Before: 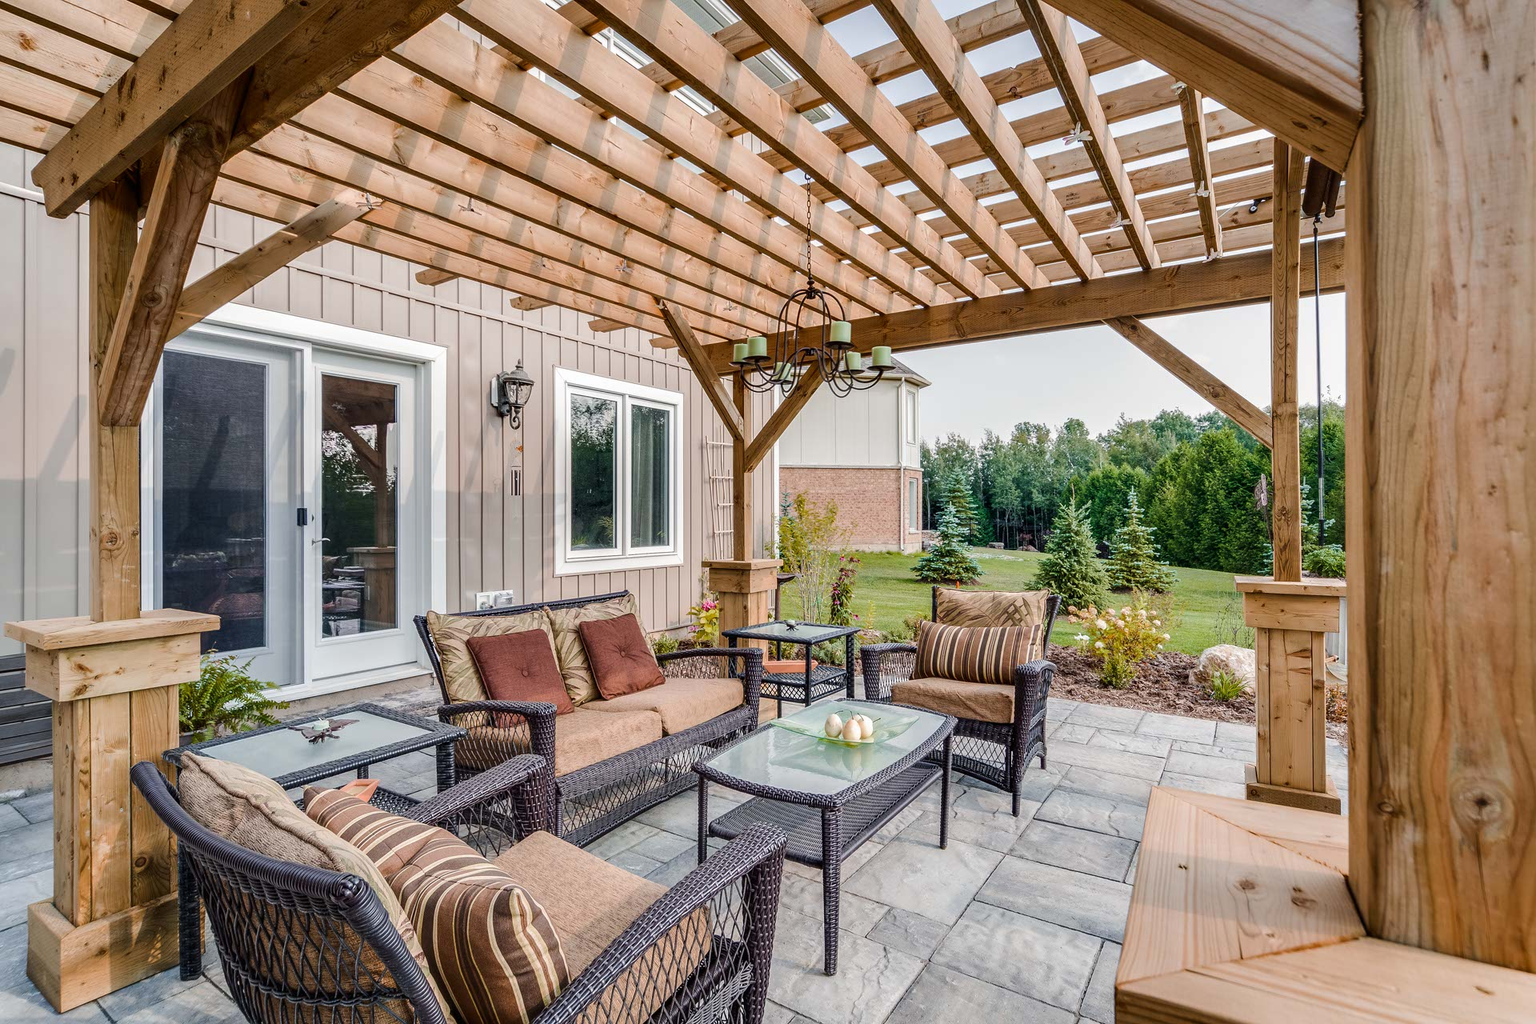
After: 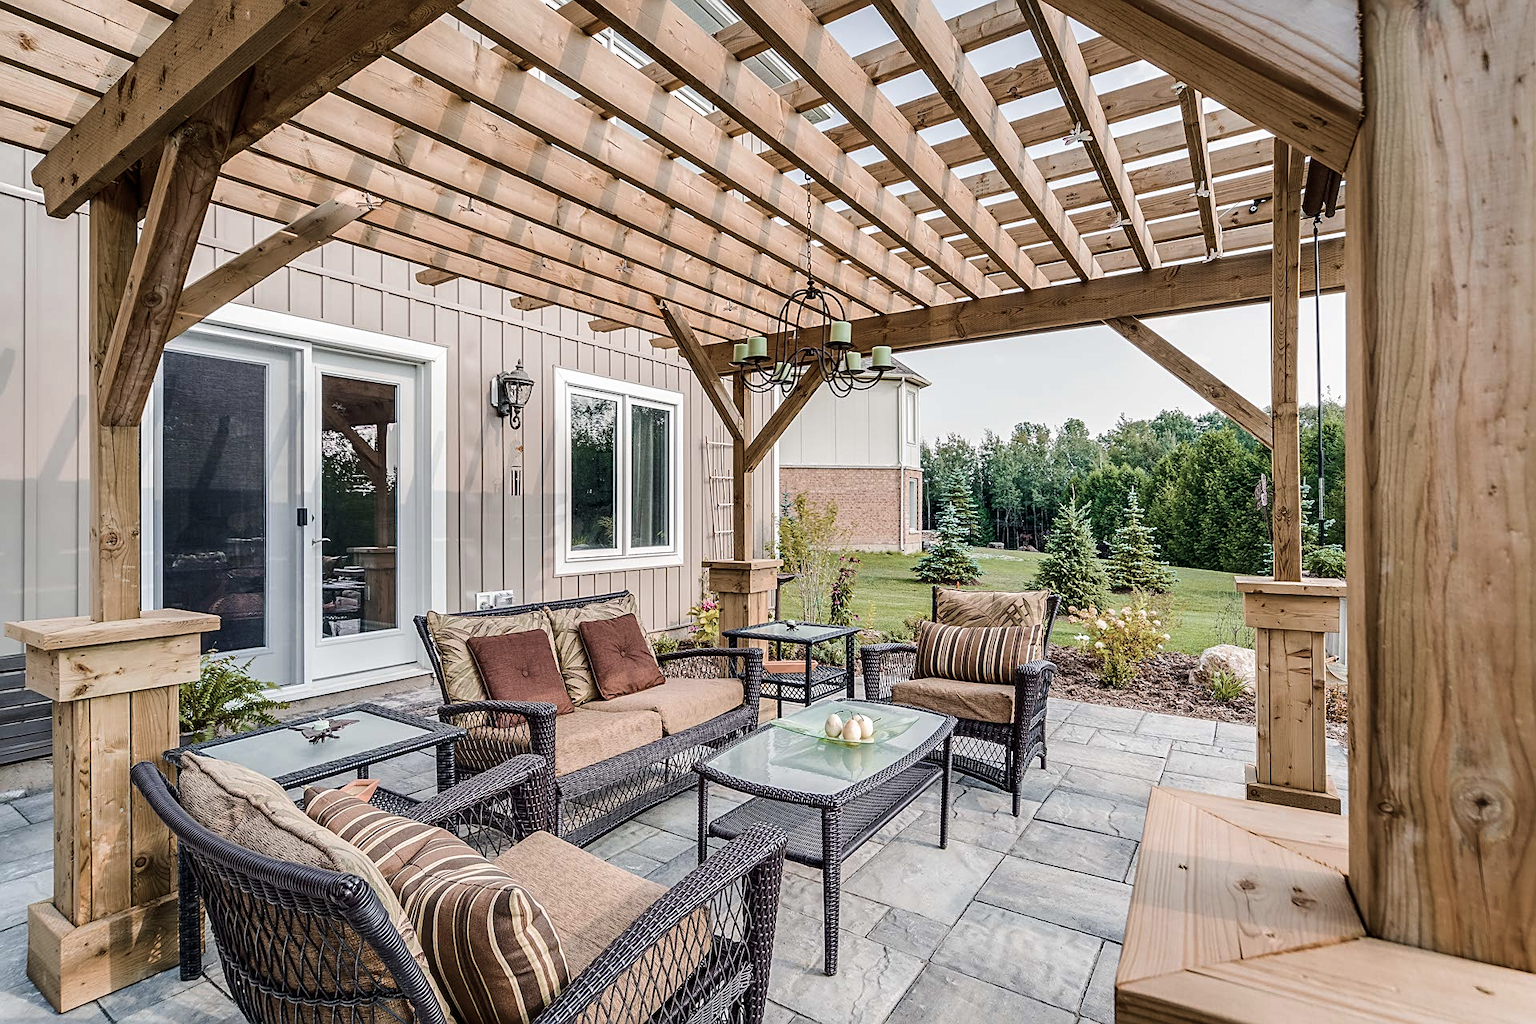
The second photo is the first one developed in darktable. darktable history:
sharpen: on, module defaults
velvia: on, module defaults
contrast brightness saturation: contrast 0.1, saturation -0.36
